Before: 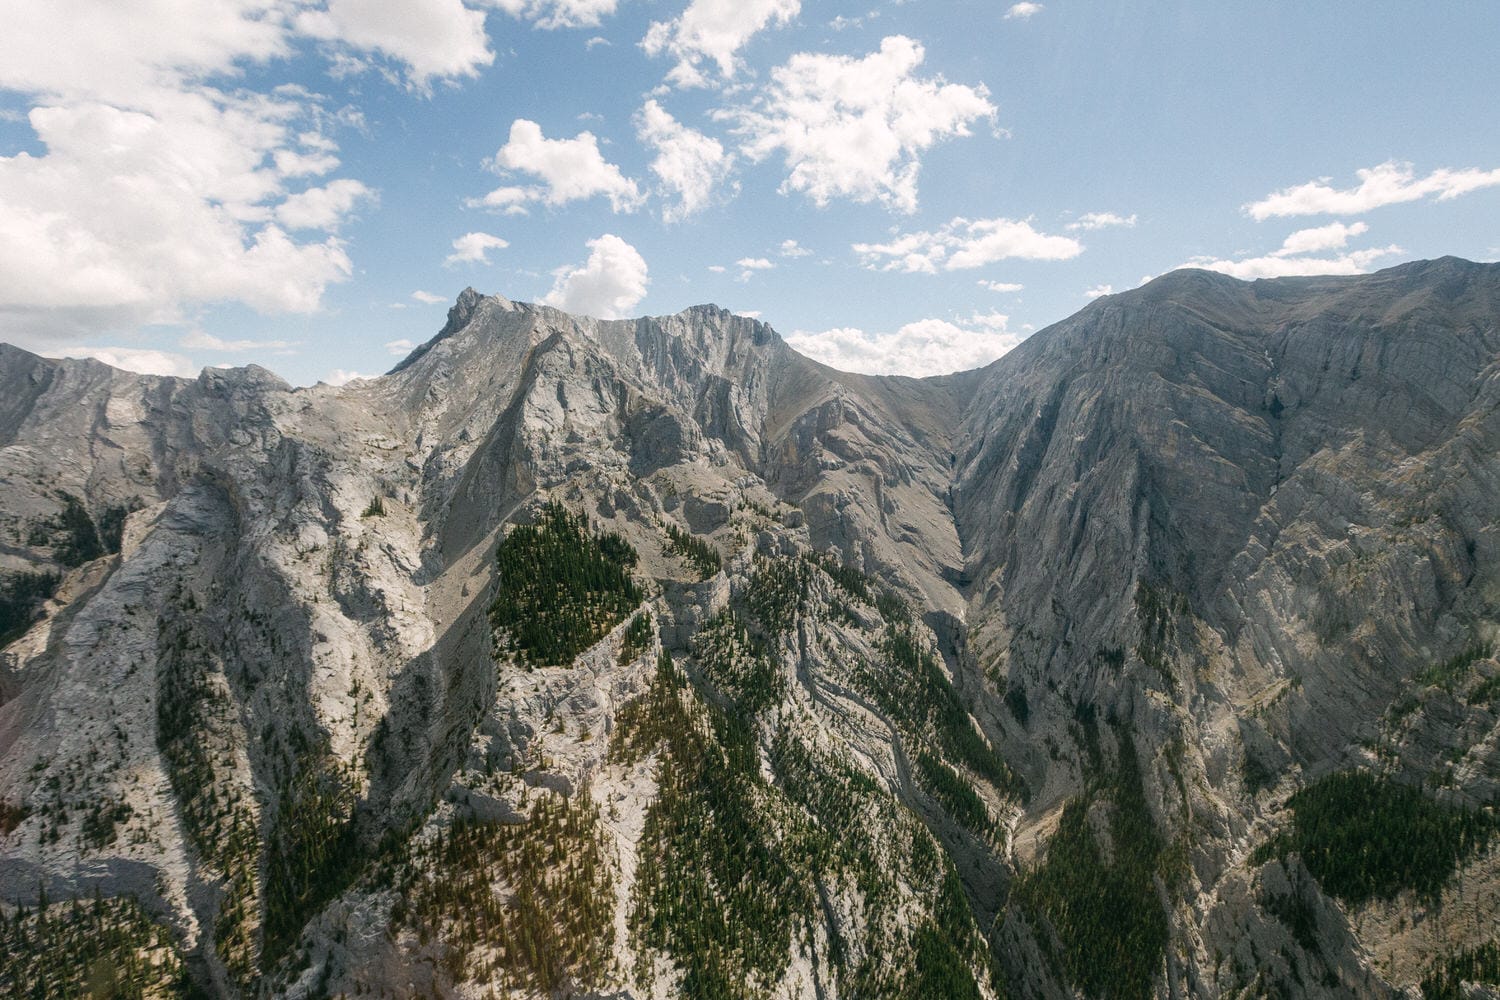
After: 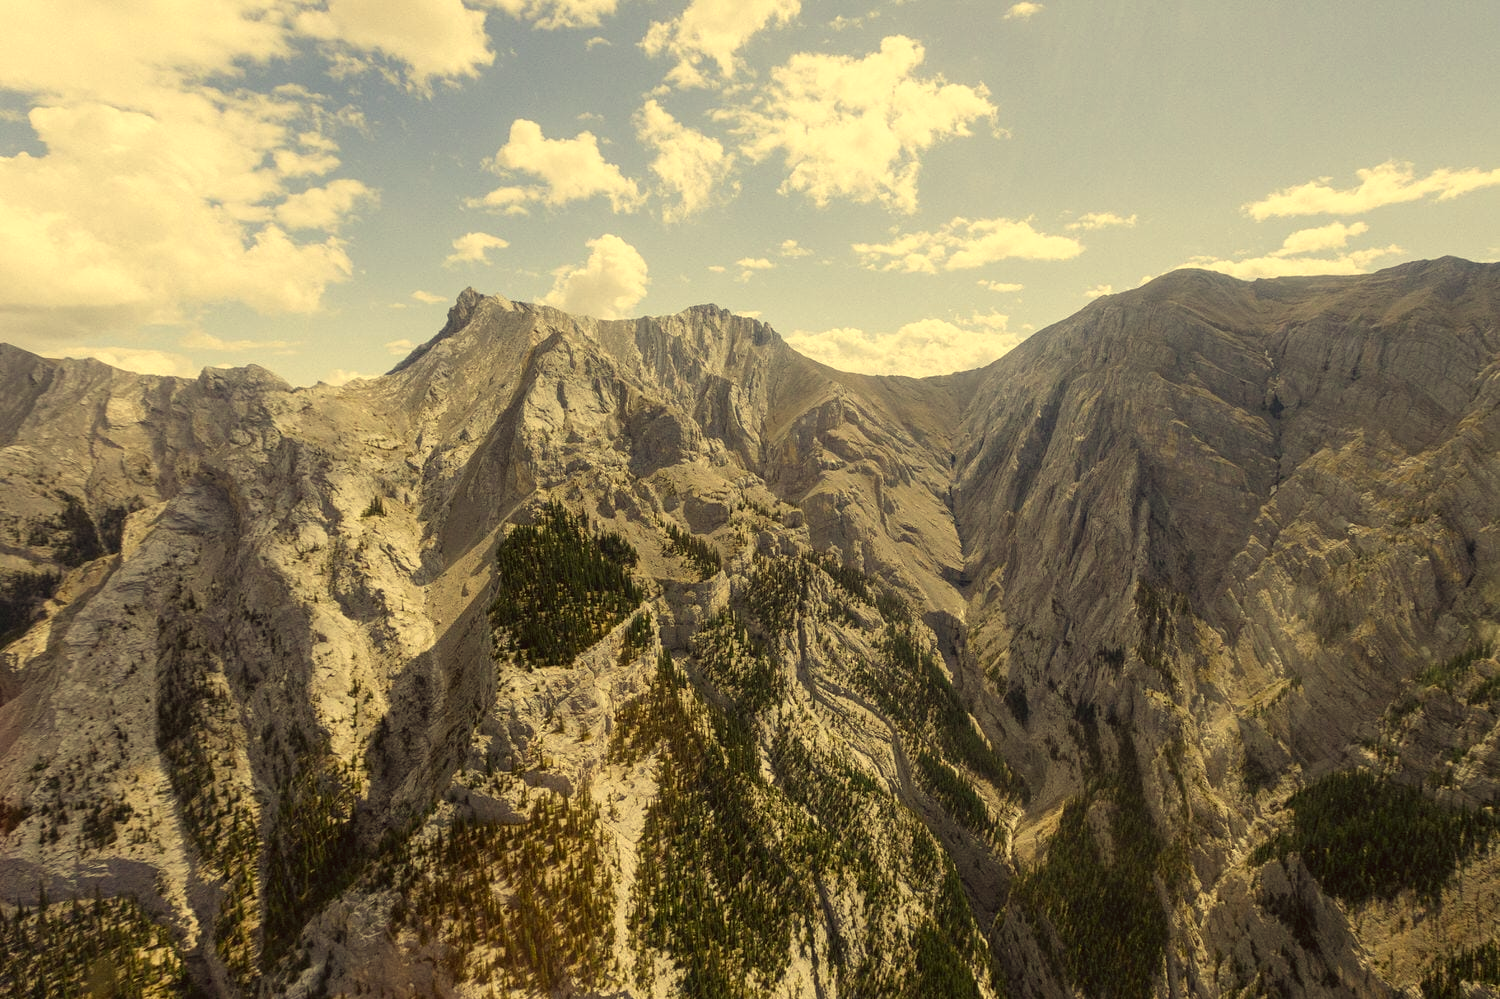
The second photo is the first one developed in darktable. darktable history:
color correction: highlights a* -0.461, highlights b* 39.92, shadows a* 9.5, shadows b* -0.254
crop: bottom 0.075%
